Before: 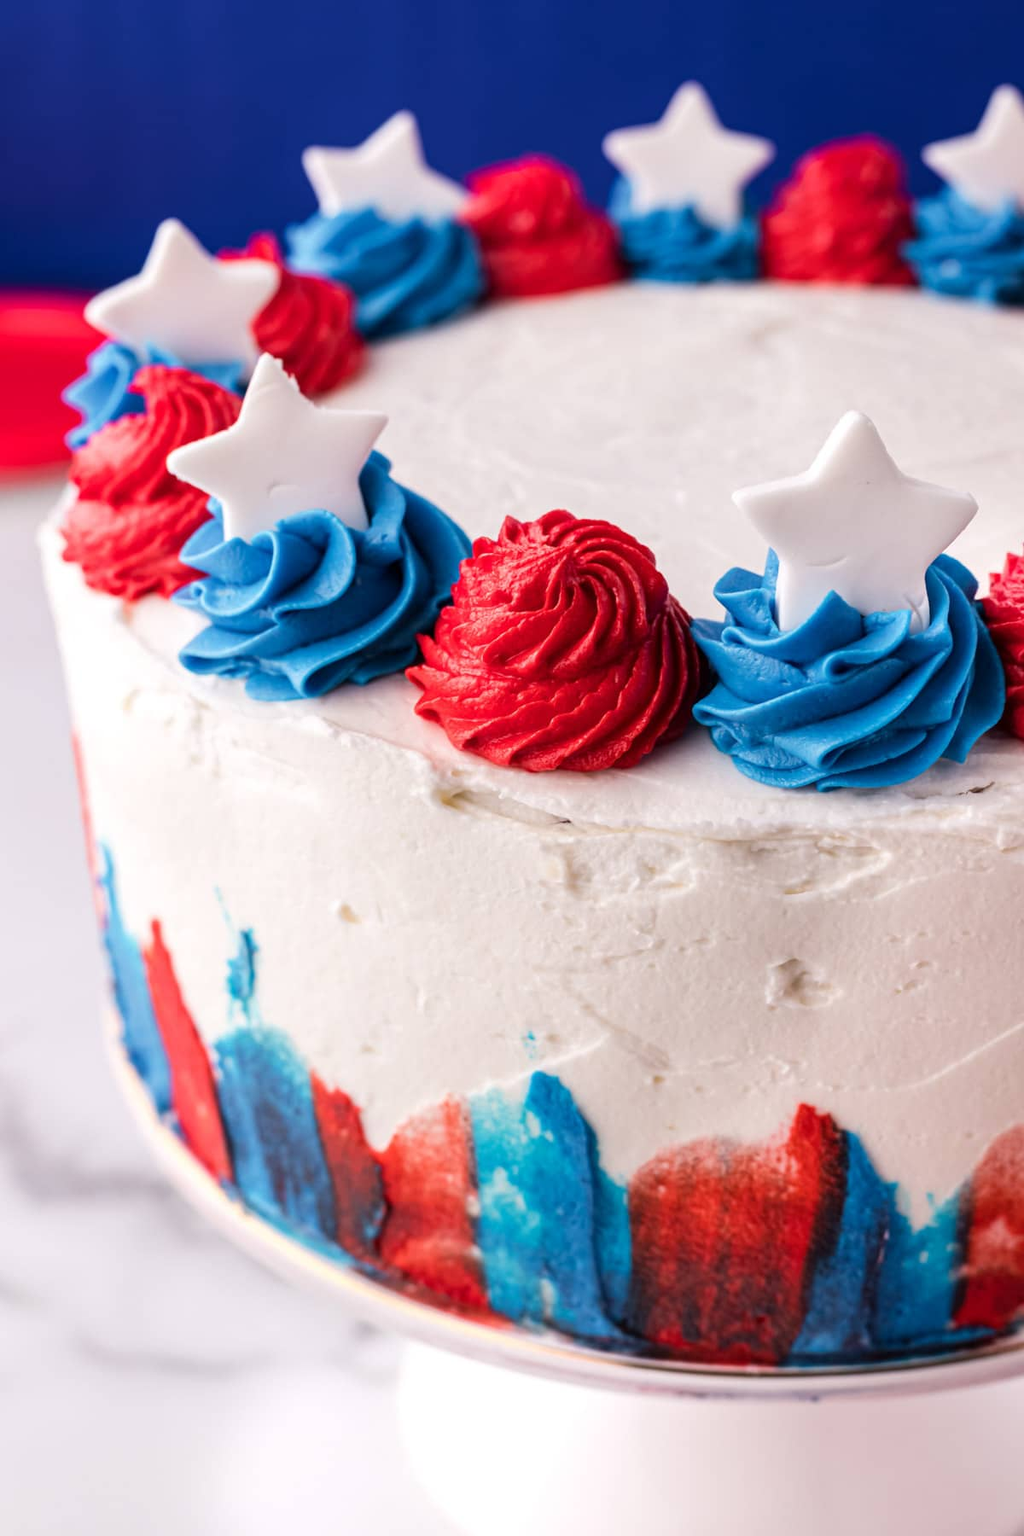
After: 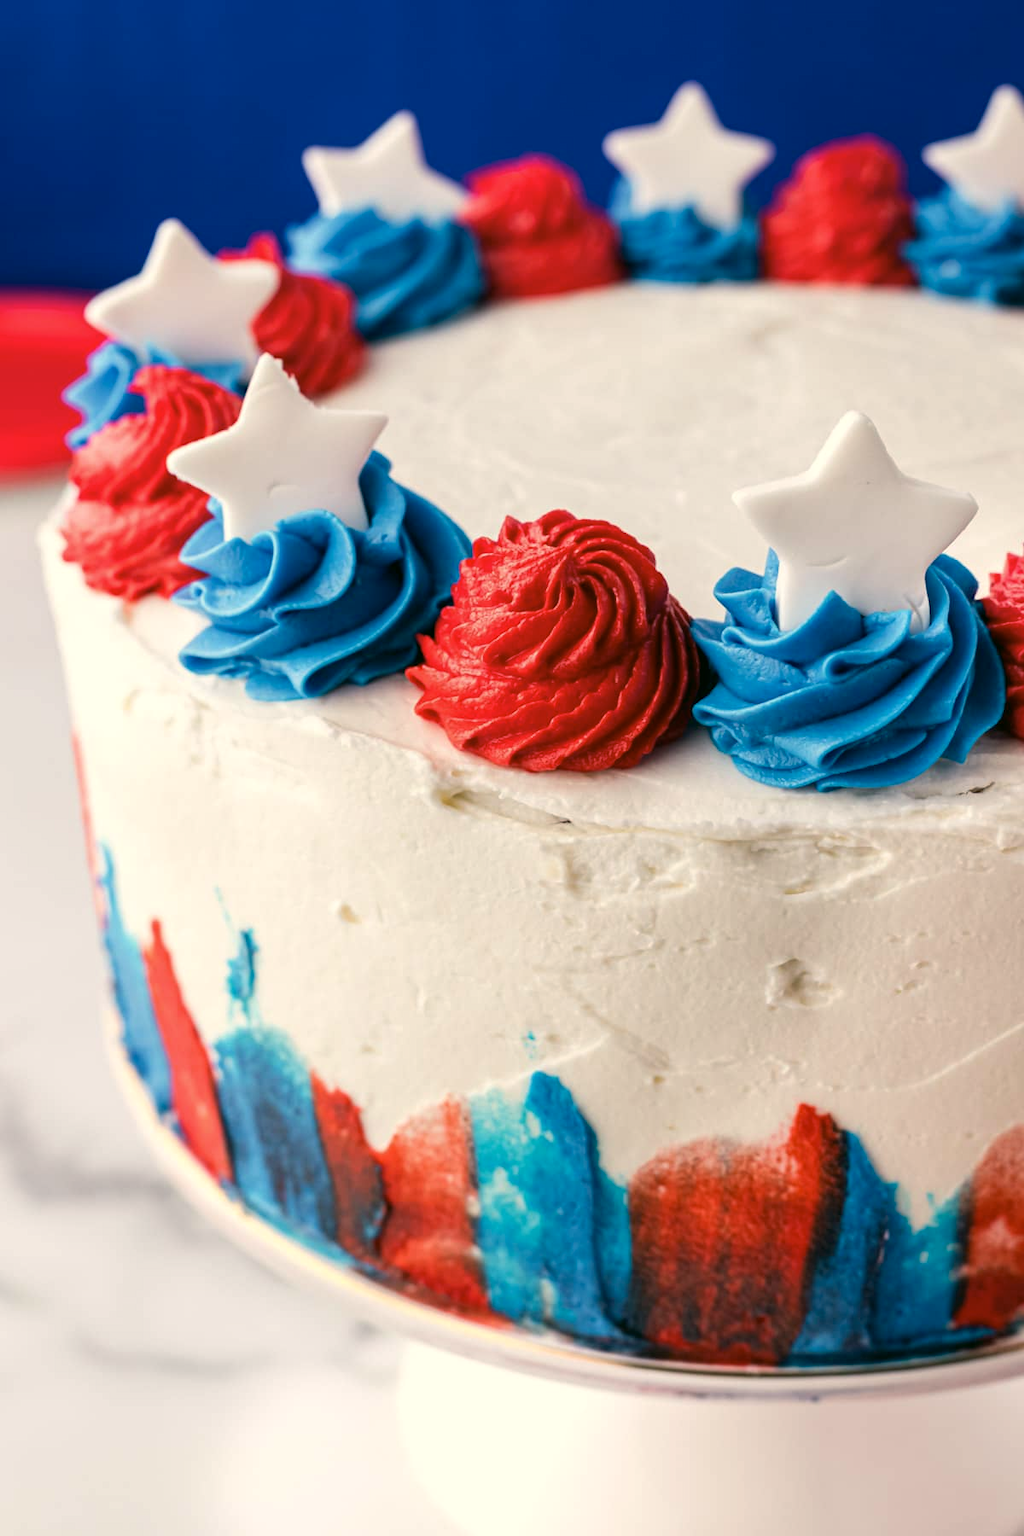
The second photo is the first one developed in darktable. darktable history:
color correction: highlights a* -0.537, highlights b* 9.15, shadows a* -9.46, shadows b* 1.35
